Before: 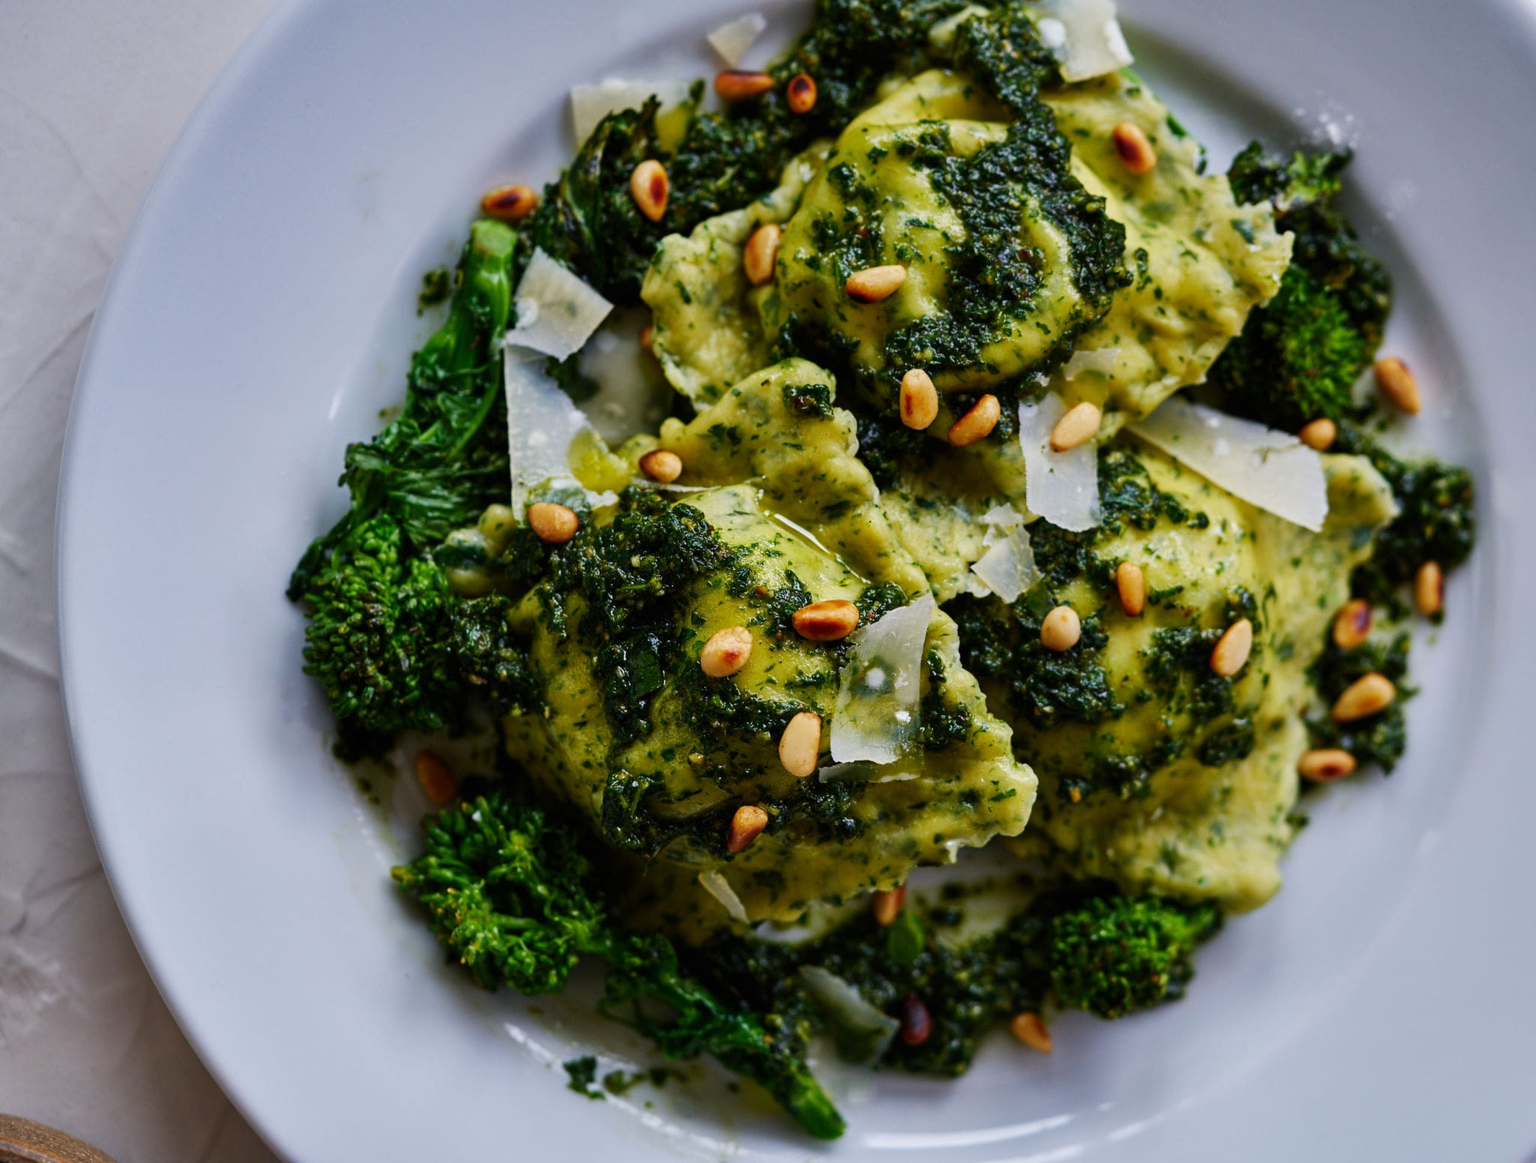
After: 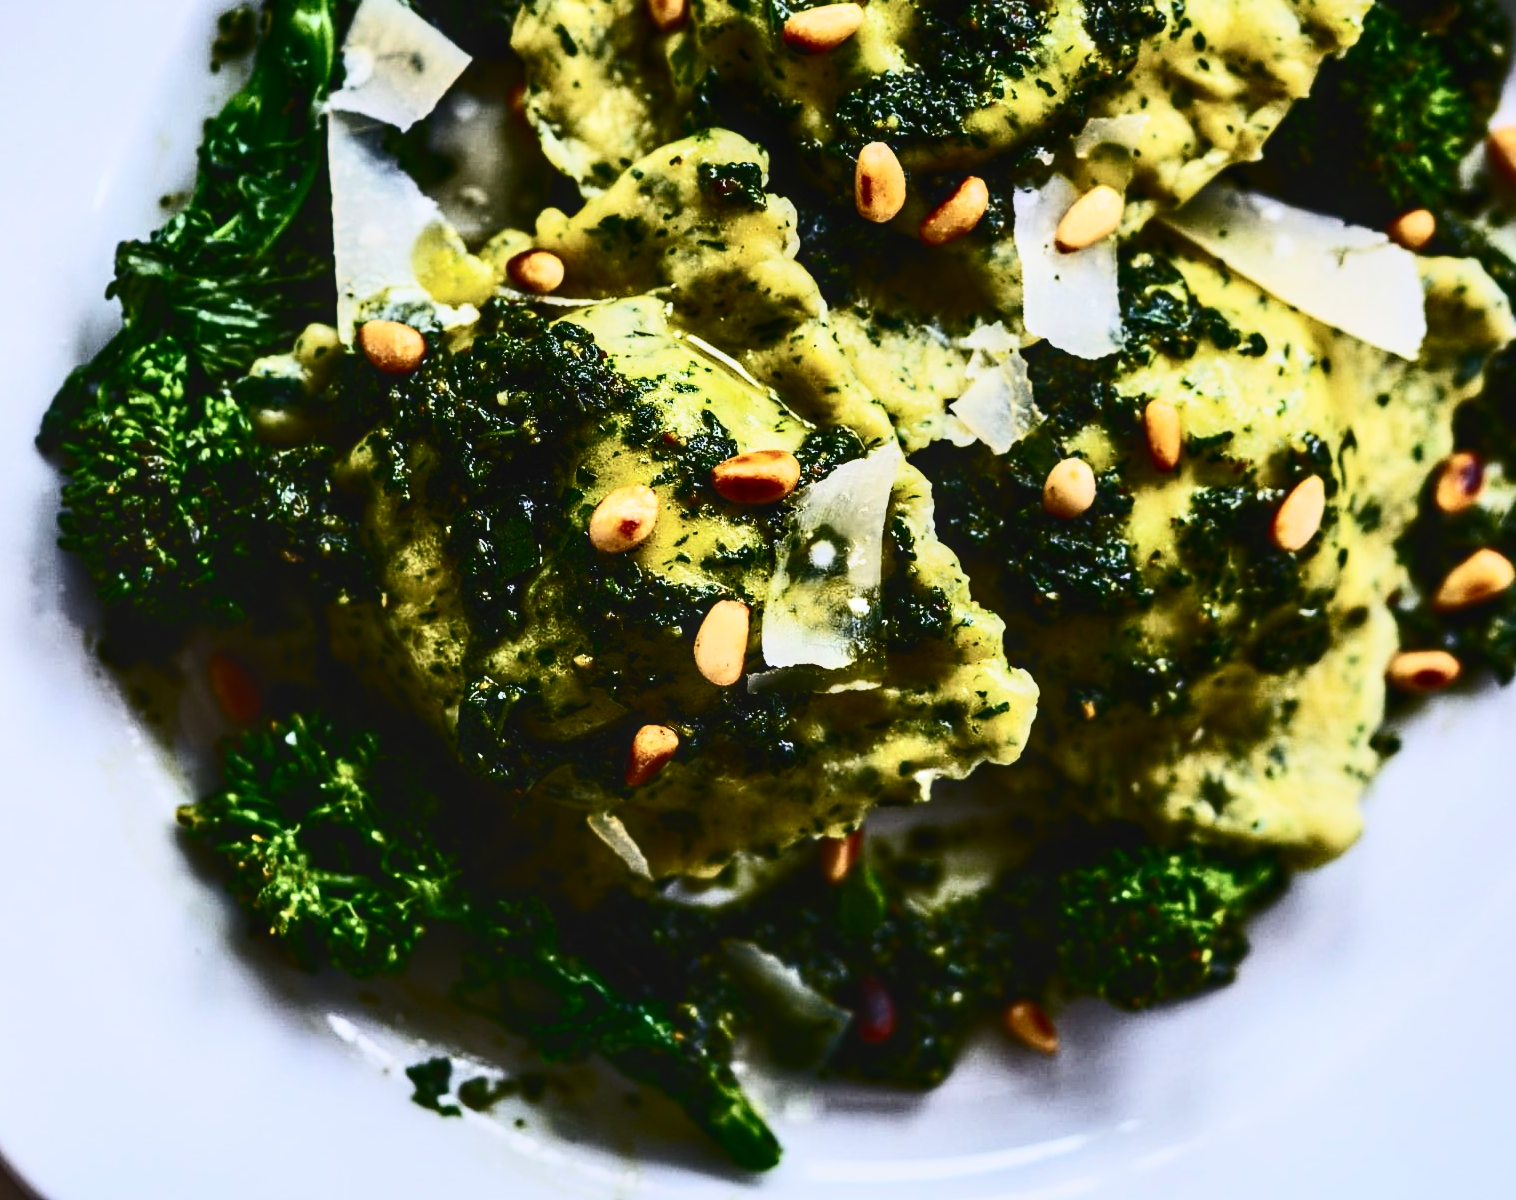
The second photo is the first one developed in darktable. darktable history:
levels: mode automatic
crop: left 16.873%, top 22.617%, right 9.086%
shadows and highlights: shadows 9.72, white point adjustment 0.972, highlights -40.43
local contrast: on, module defaults
contrast brightness saturation: contrast 0.931, brightness 0.191
